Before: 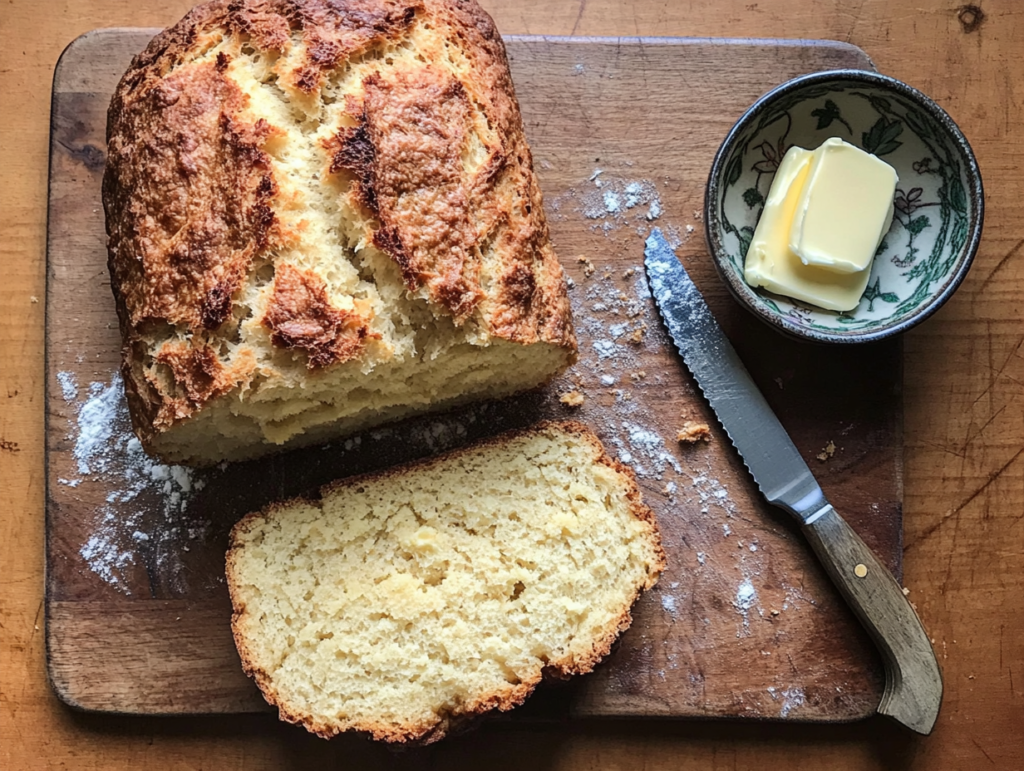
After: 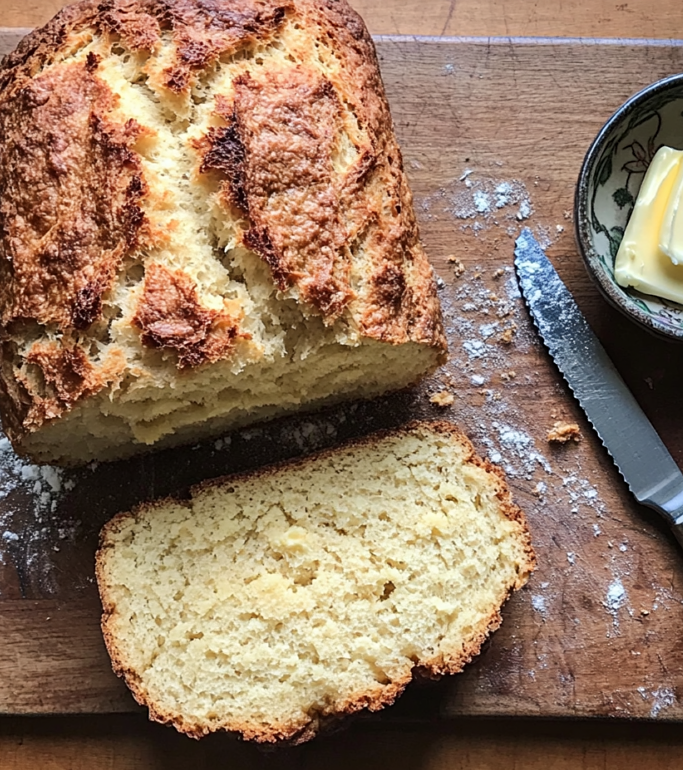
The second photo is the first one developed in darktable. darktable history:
crop and rotate: left 12.723%, right 20.515%
sharpen: amount 0.215
